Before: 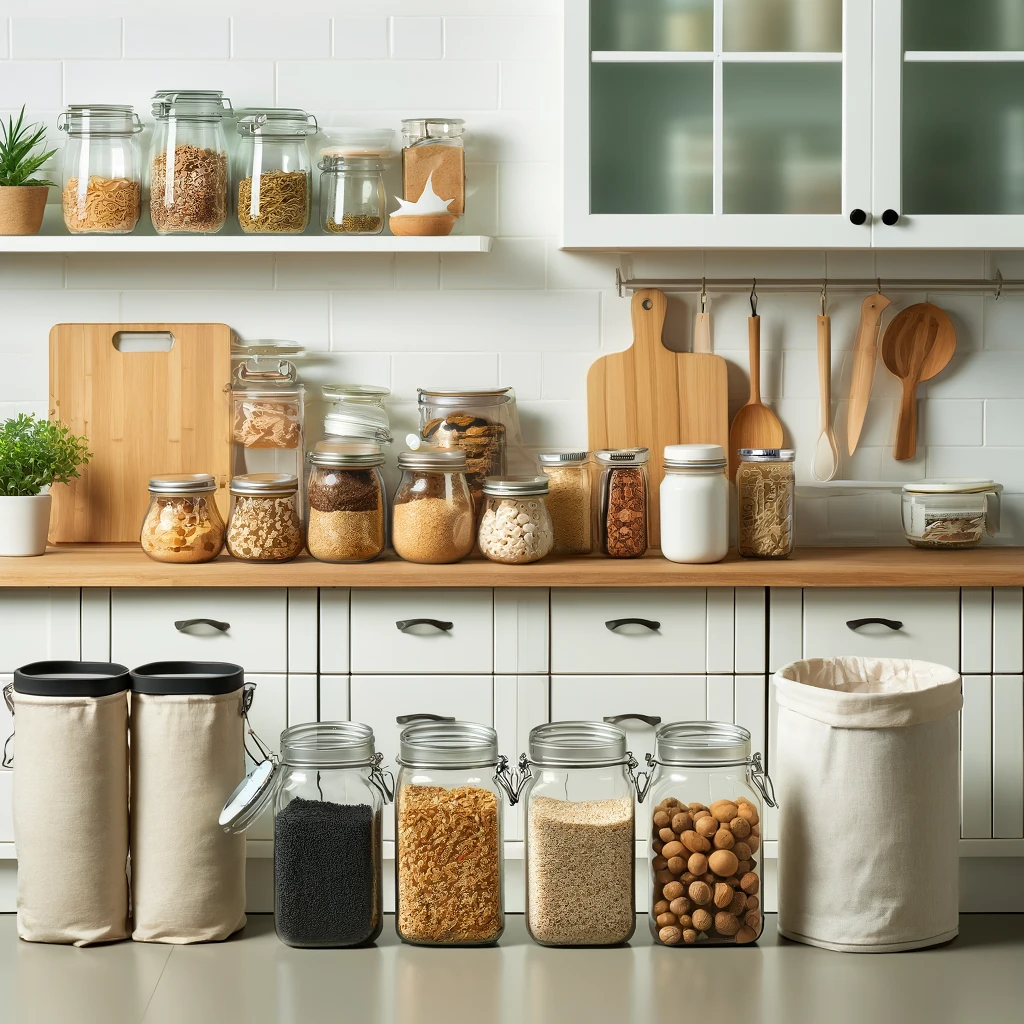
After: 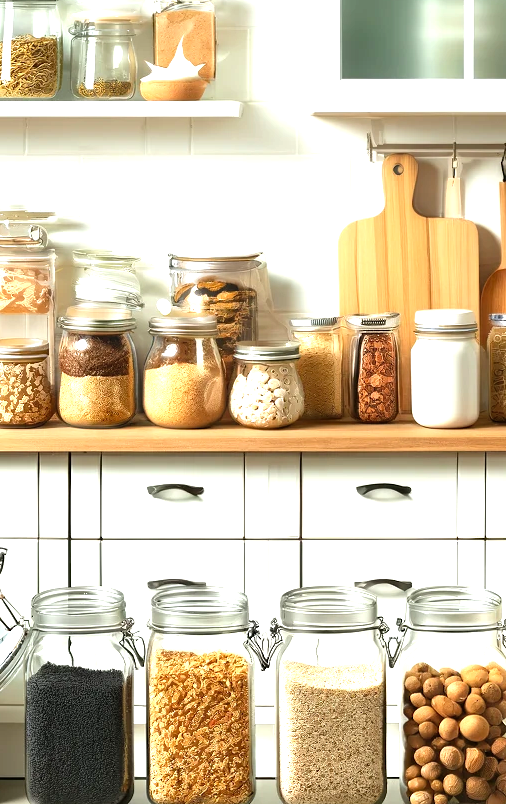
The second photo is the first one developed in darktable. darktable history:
levels: levels [0, 0.374, 0.749]
crop and rotate: angle 0.02°, left 24.353%, top 13.219%, right 26.156%, bottom 8.224%
